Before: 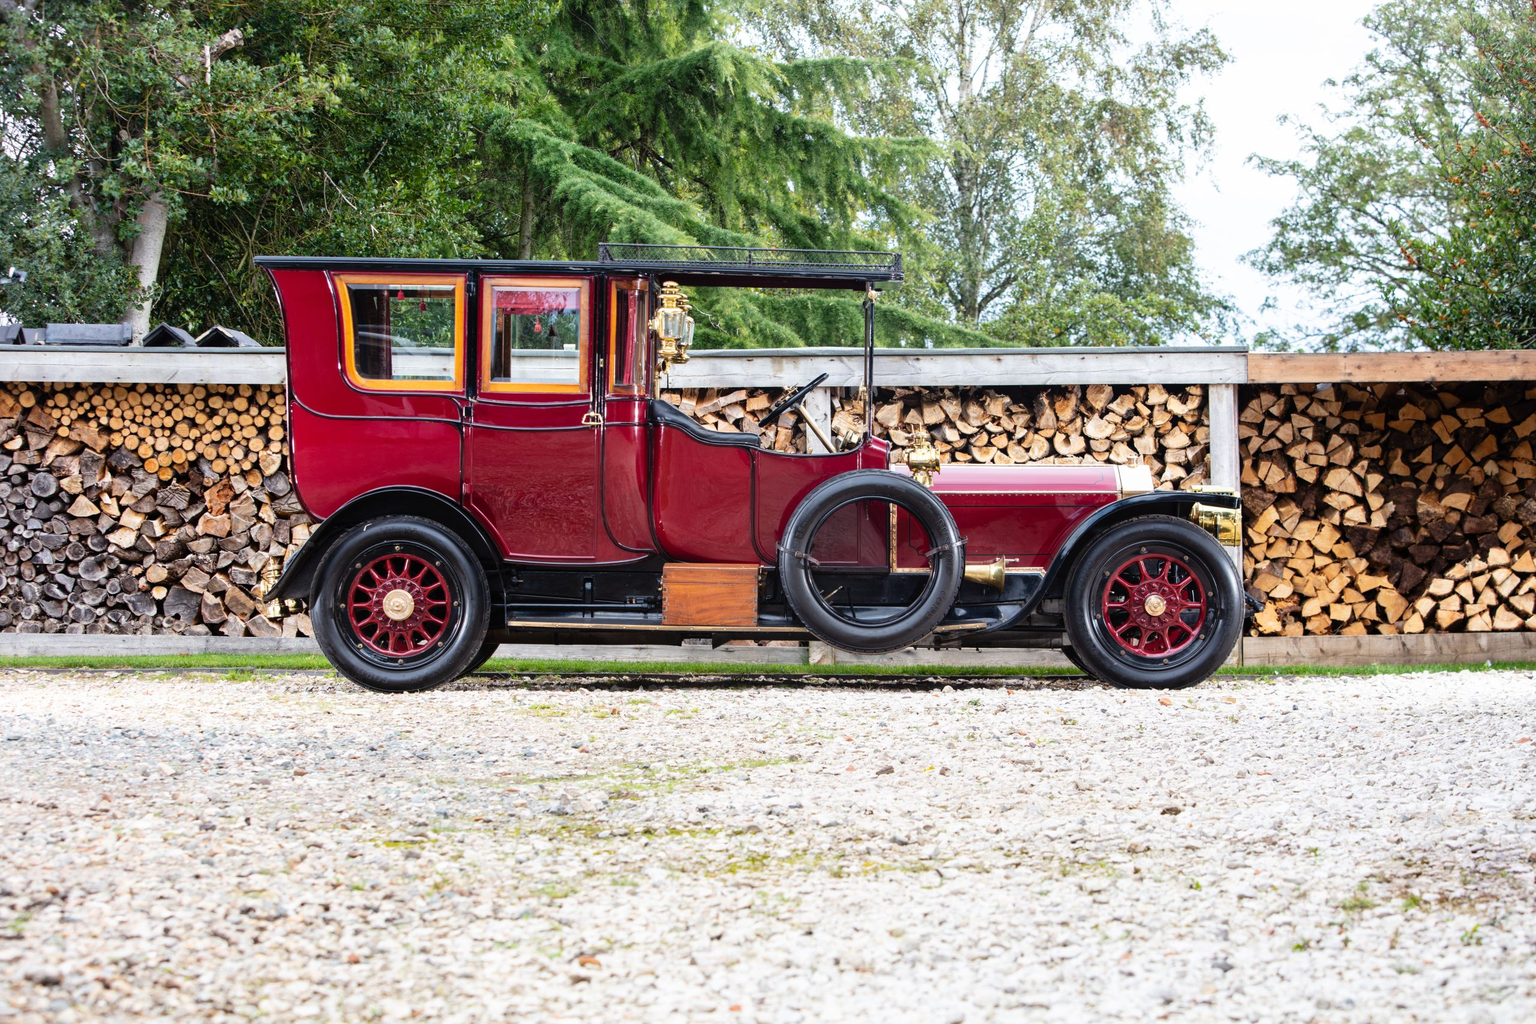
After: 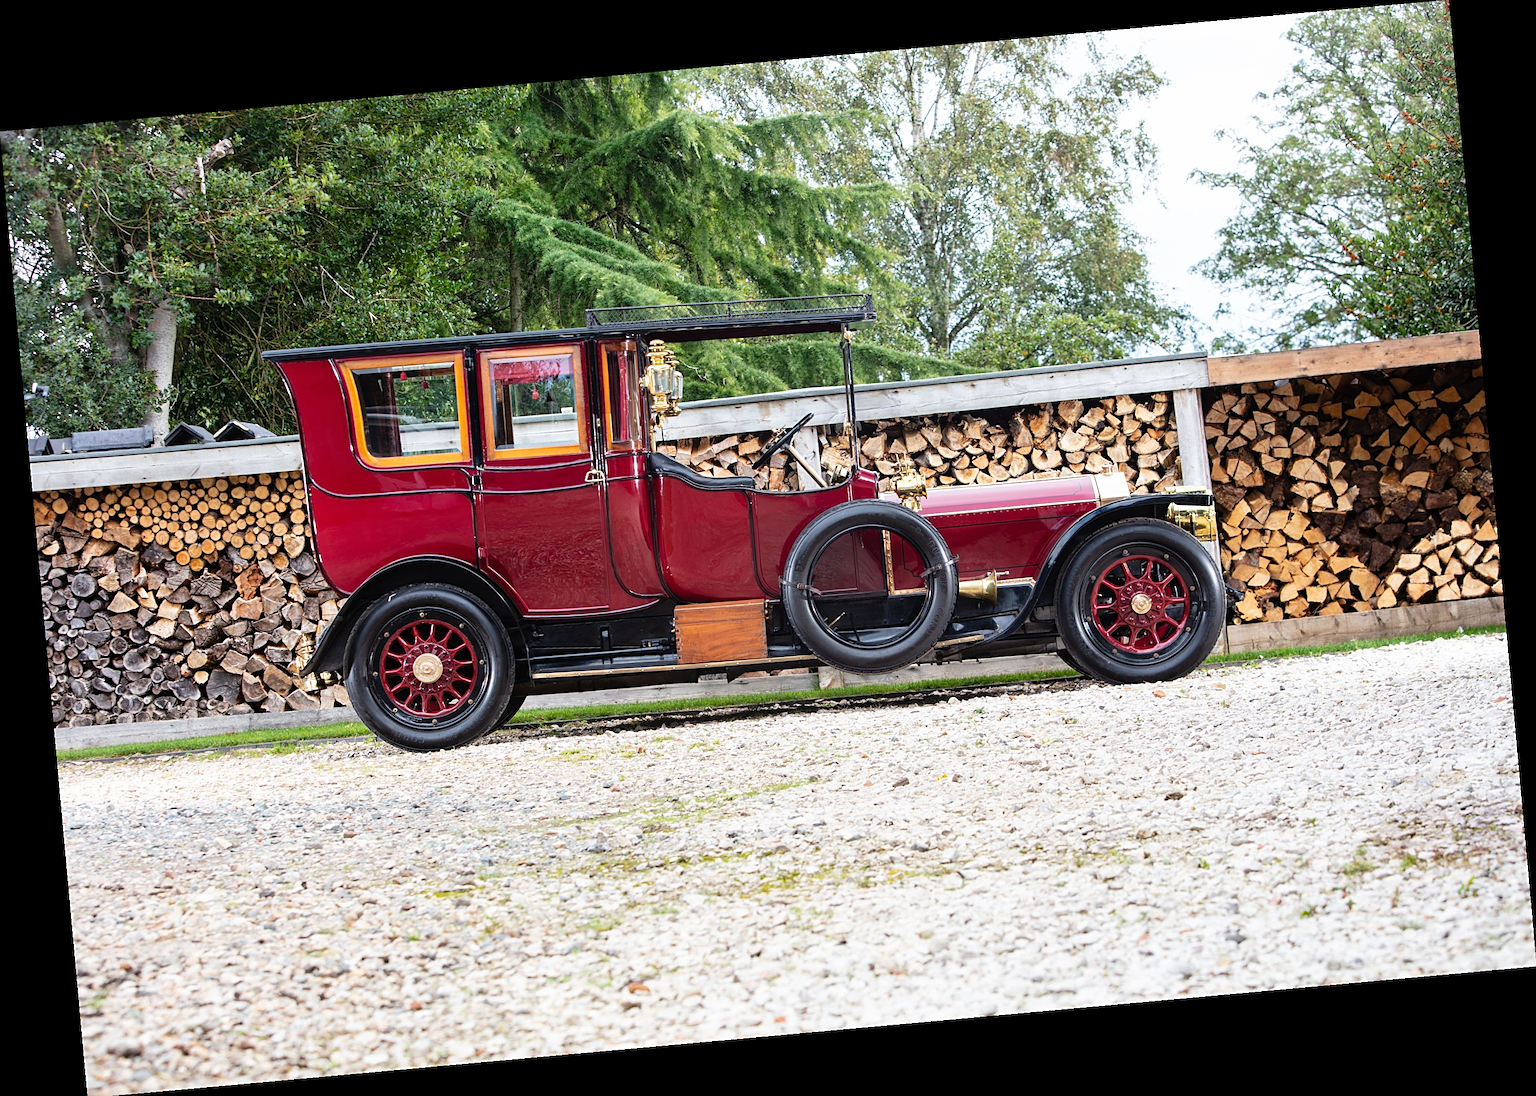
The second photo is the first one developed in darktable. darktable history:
sharpen: on, module defaults
rotate and perspective: rotation -5.2°, automatic cropping off
